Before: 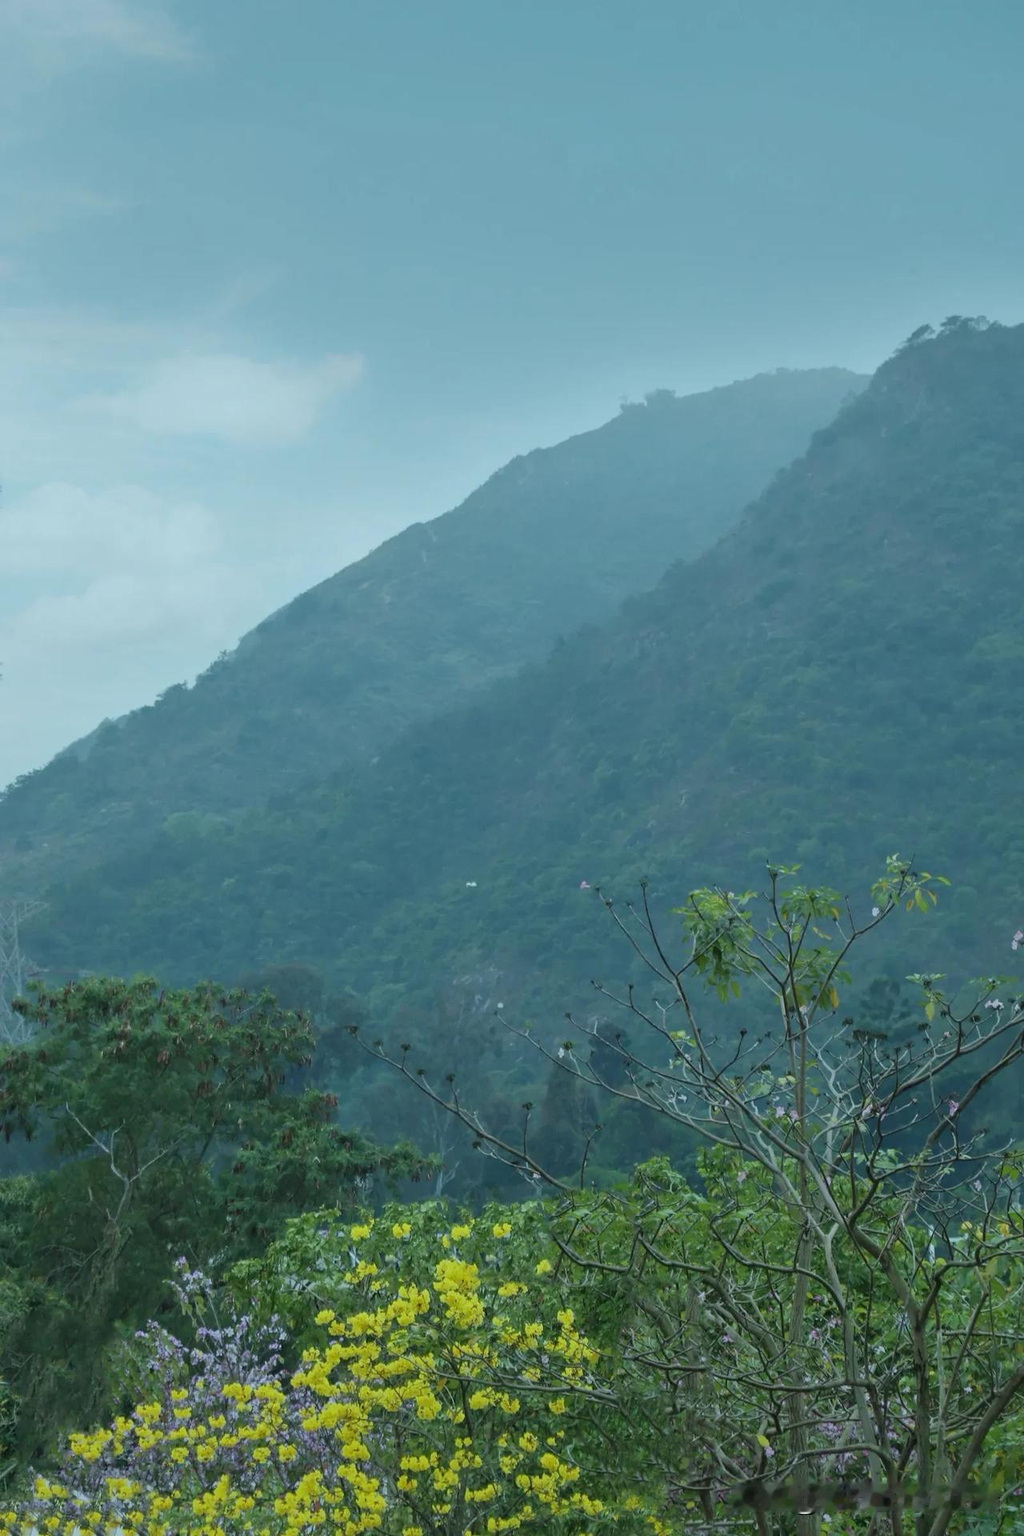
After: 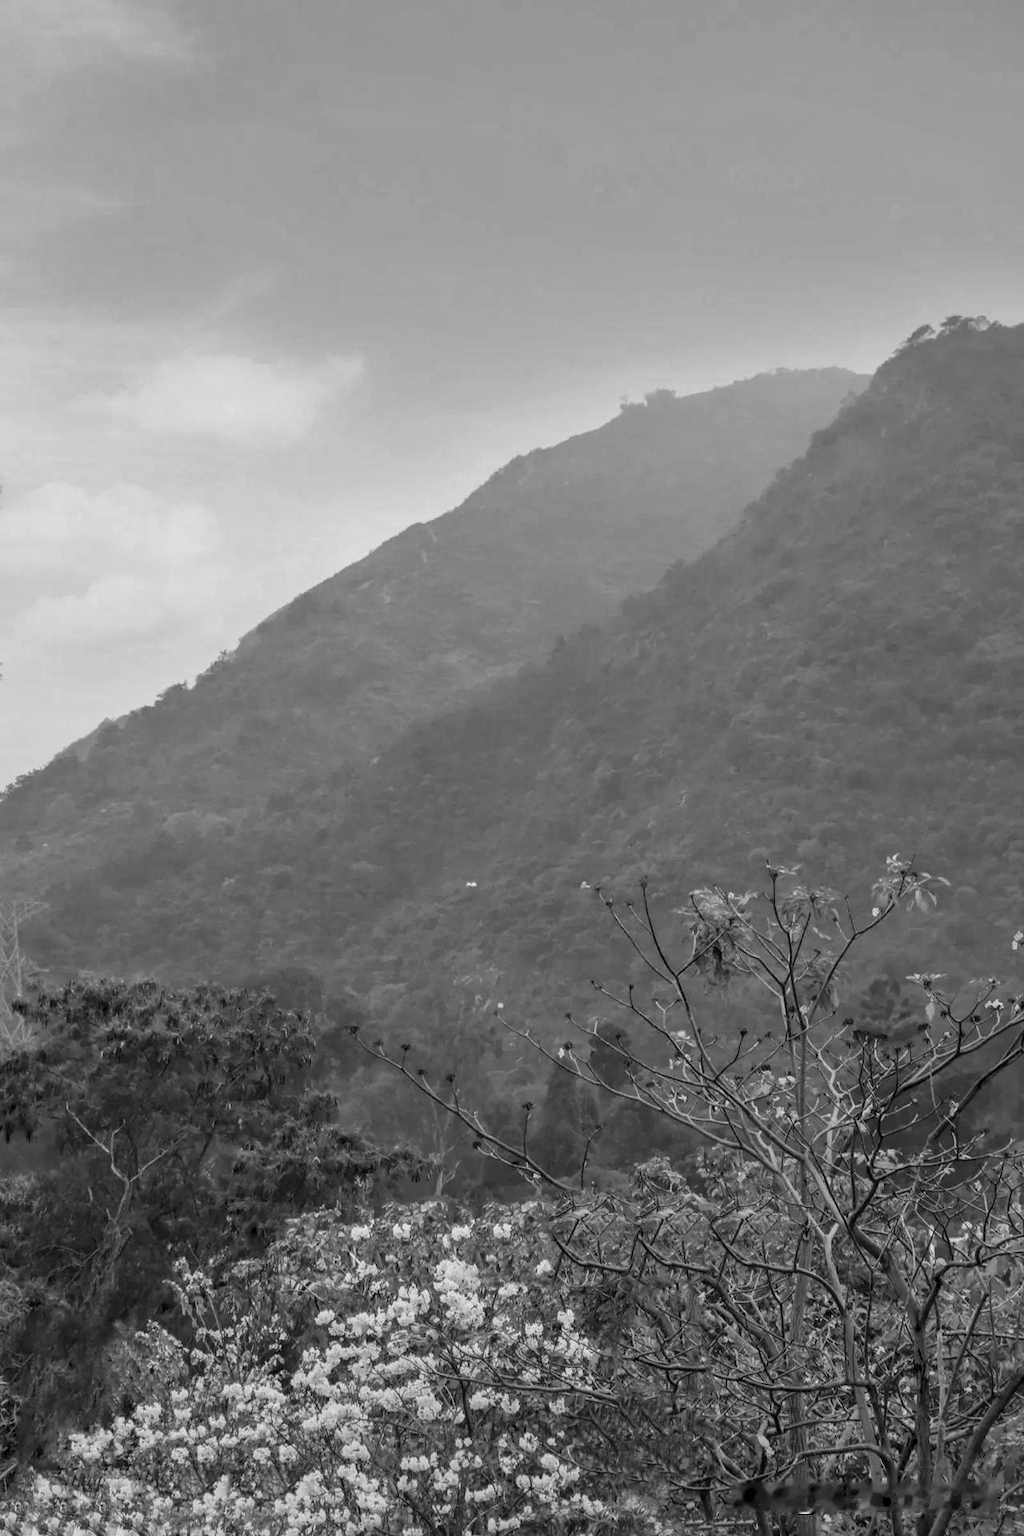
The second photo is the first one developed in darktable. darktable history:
local contrast: highlights 25%, detail 150%
monochrome: on, module defaults
